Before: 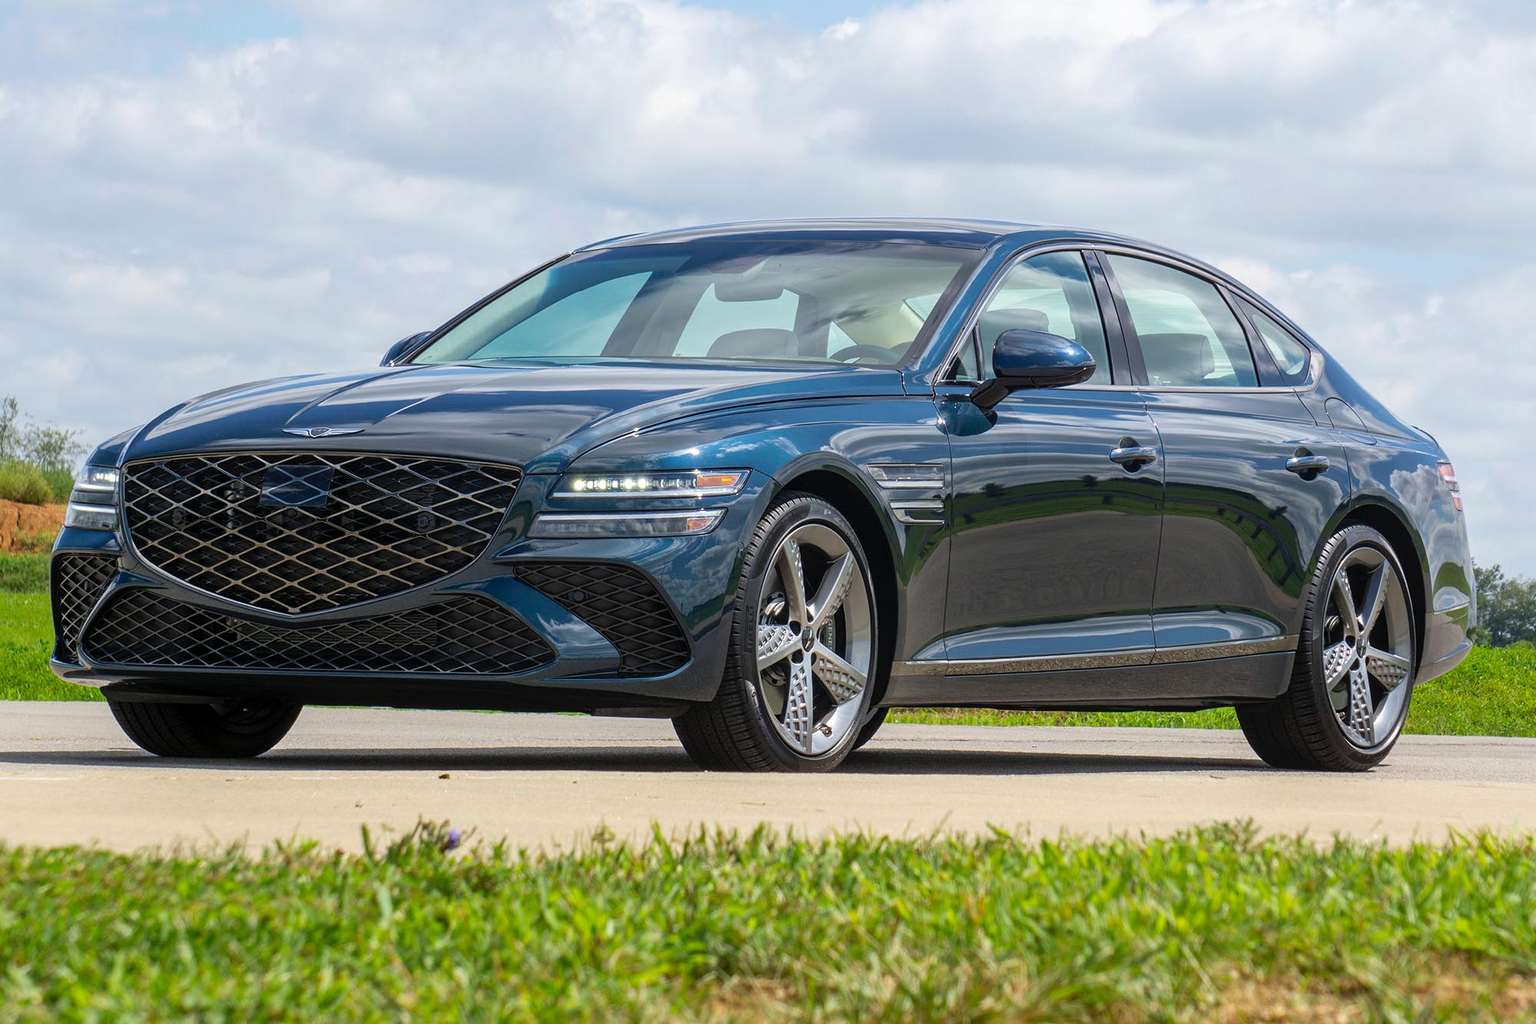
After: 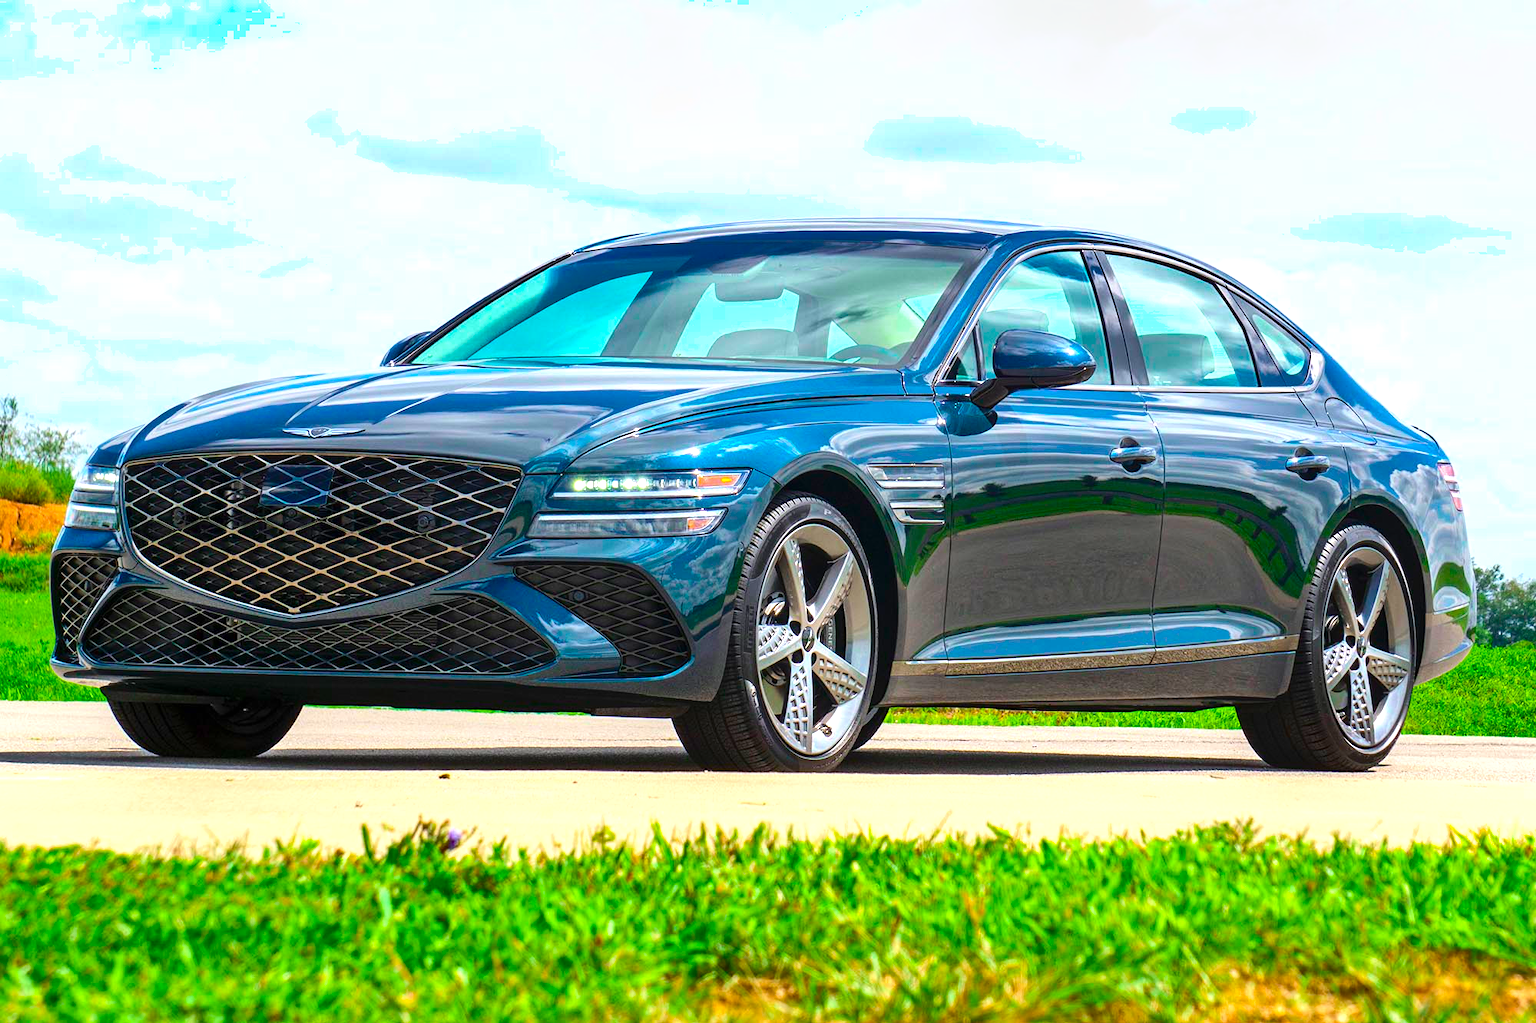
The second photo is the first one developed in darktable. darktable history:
color balance rgb: linear chroma grading › global chroma 15%, perceptual saturation grading › global saturation 30%
exposure: black level correction 0, exposure 0.7 EV, compensate exposure bias true, compensate highlight preservation false
shadows and highlights: white point adjustment 1, soften with gaussian
tone curve: curves: ch0 [(0, 0) (0.183, 0.152) (0.571, 0.594) (1, 1)]; ch1 [(0, 0) (0.394, 0.307) (0.5, 0.5) (0.586, 0.597) (0.625, 0.647) (1, 1)]; ch2 [(0, 0) (0.5, 0.5) (0.604, 0.616) (1, 1)], color space Lab, independent channels, preserve colors none
